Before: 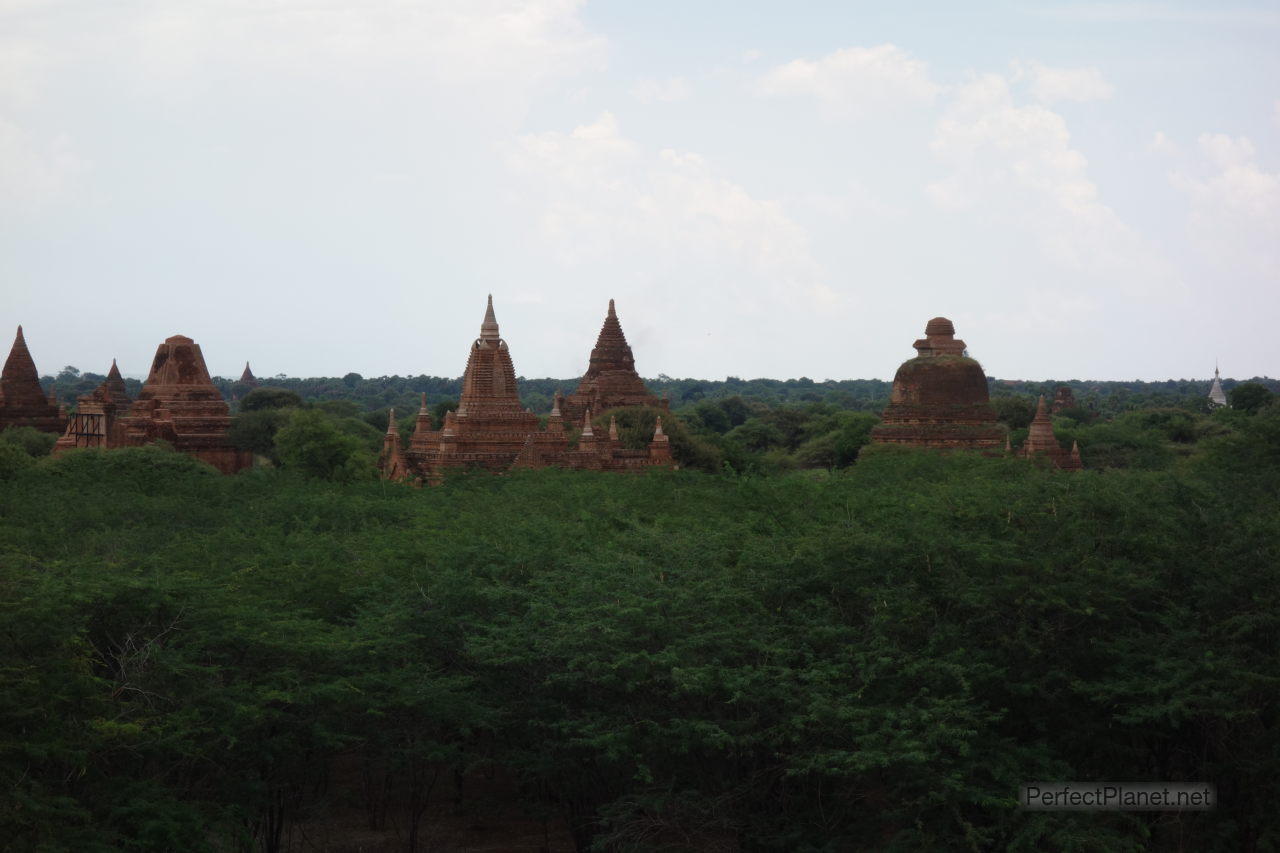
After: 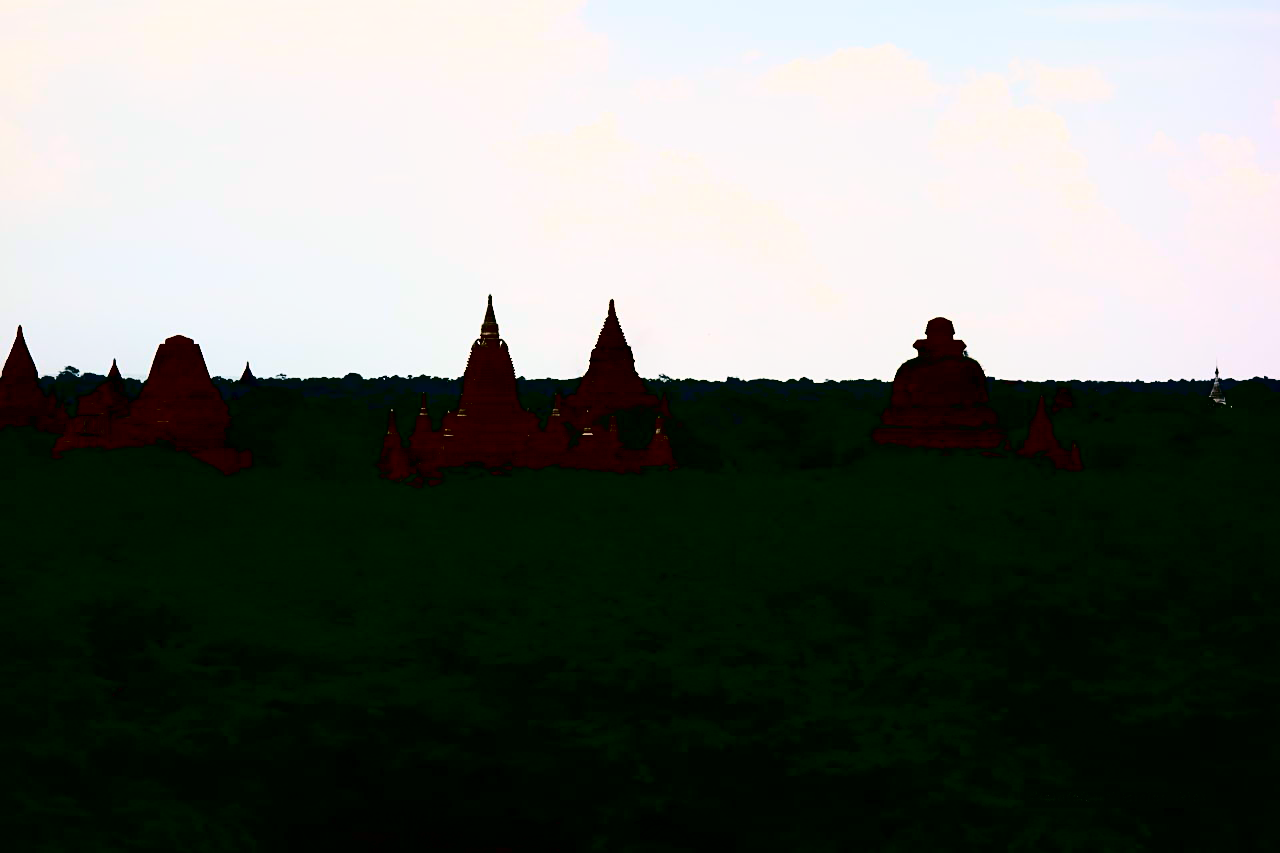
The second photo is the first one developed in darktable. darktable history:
exposure: black level correction 0.005, exposure 0.016 EV, compensate highlight preservation false
sharpen: on, module defaults
tone equalizer: edges refinement/feathering 500, mask exposure compensation -1.57 EV, preserve details no
contrast brightness saturation: contrast 0.767, brightness -1, saturation 0.987
color correction: highlights a* 4.17, highlights b* 4.92, shadows a* -8.01, shadows b* 4.62
